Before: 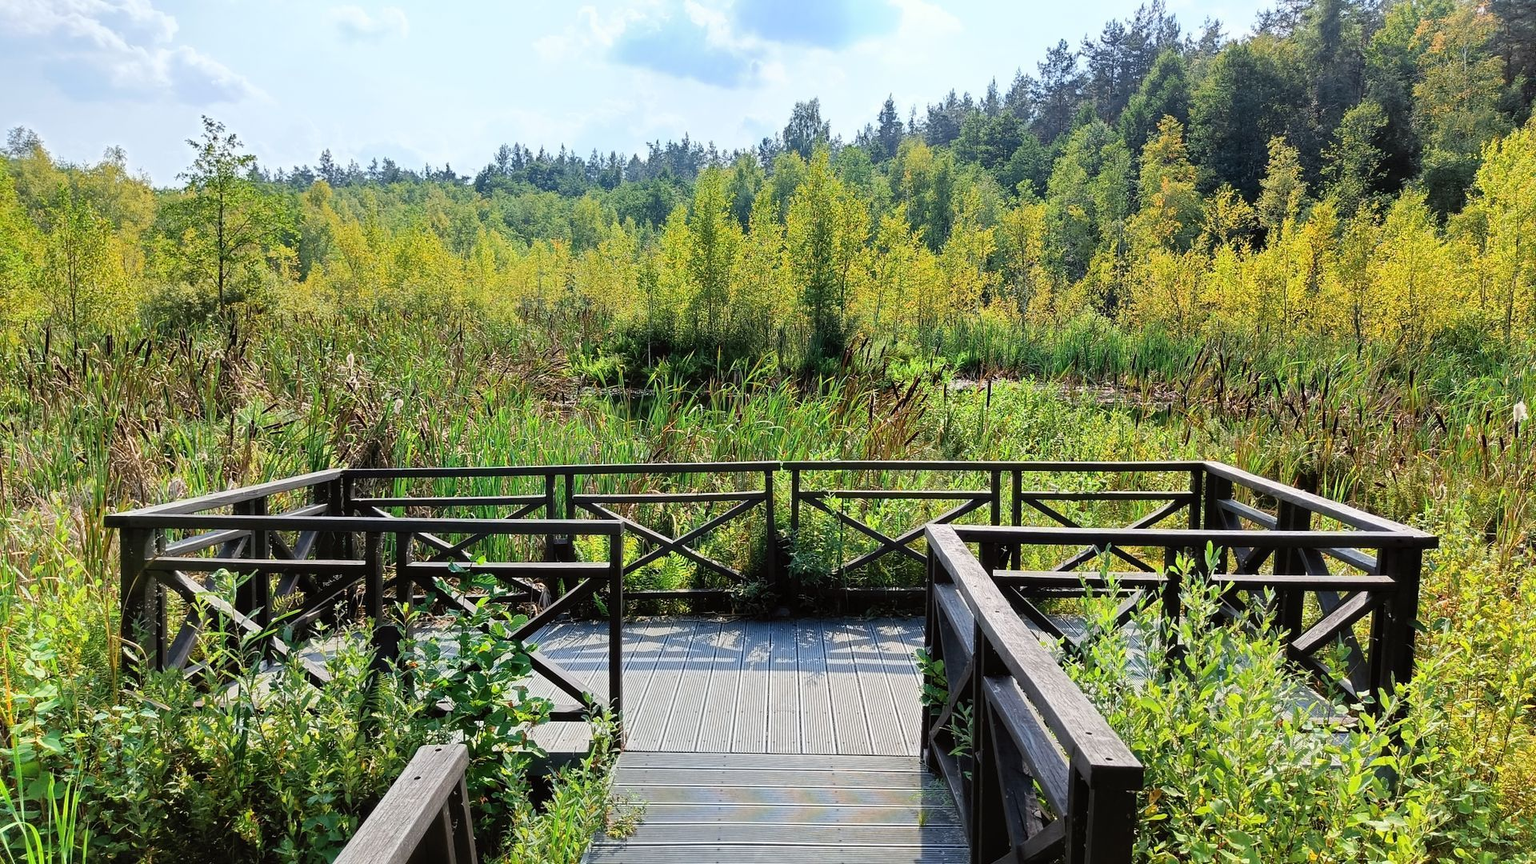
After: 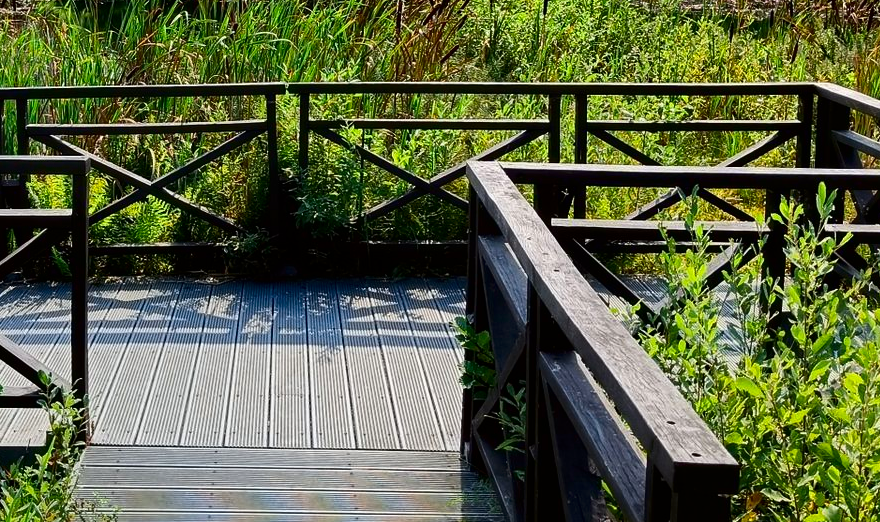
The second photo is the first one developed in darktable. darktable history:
crop: left 35.976%, top 45.819%, right 18.162%, bottom 5.807%
contrast brightness saturation: contrast 0.13, brightness -0.24, saturation 0.14
